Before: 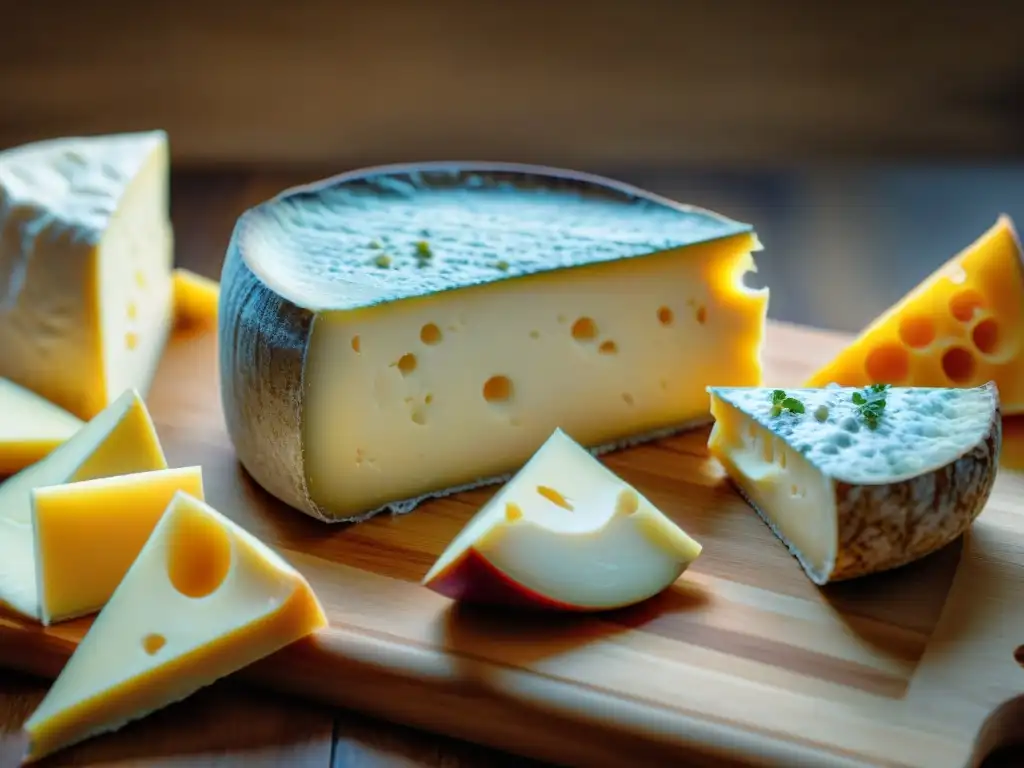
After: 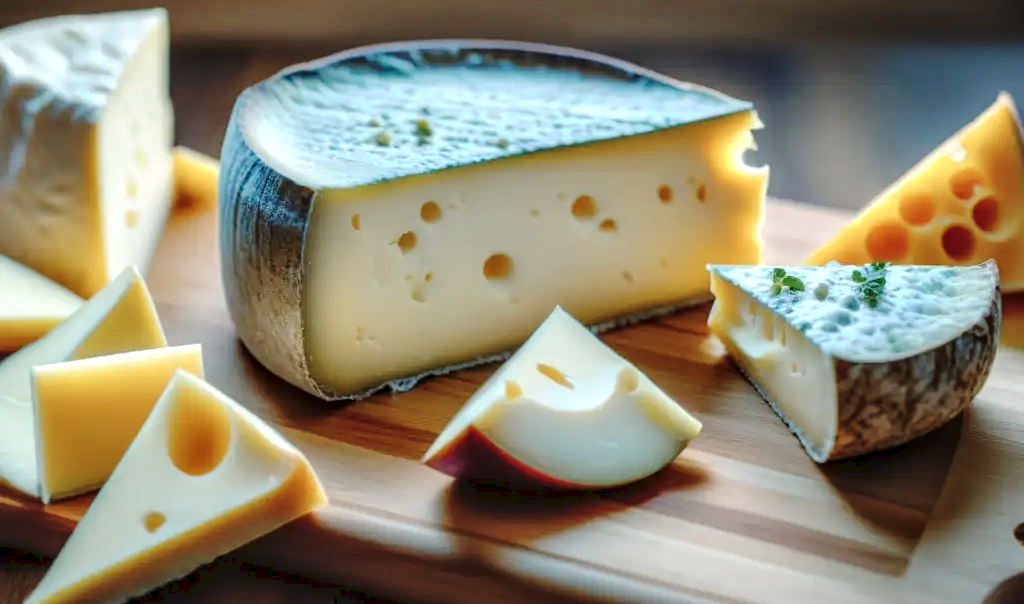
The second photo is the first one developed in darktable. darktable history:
crop and rotate: top 15.986%, bottom 5.303%
local contrast: detail 130%
exposure: black level correction 0.001, exposure 0.138 EV, compensate highlight preservation false
tone curve: curves: ch0 [(0, 0) (0.003, 0.054) (0.011, 0.058) (0.025, 0.069) (0.044, 0.087) (0.069, 0.1) (0.1, 0.123) (0.136, 0.152) (0.177, 0.183) (0.224, 0.234) (0.277, 0.291) (0.335, 0.367) (0.399, 0.441) (0.468, 0.524) (0.543, 0.6) (0.623, 0.673) (0.709, 0.744) (0.801, 0.812) (0.898, 0.89) (1, 1)], preserve colors none
color zones: curves: ch0 [(0, 0.5) (0.143, 0.5) (0.286, 0.5) (0.429, 0.504) (0.571, 0.5) (0.714, 0.509) (0.857, 0.5) (1, 0.5)]; ch1 [(0, 0.425) (0.143, 0.425) (0.286, 0.375) (0.429, 0.405) (0.571, 0.5) (0.714, 0.47) (0.857, 0.425) (1, 0.435)]; ch2 [(0, 0.5) (0.143, 0.5) (0.286, 0.5) (0.429, 0.517) (0.571, 0.5) (0.714, 0.51) (0.857, 0.5) (1, 0.5)]
